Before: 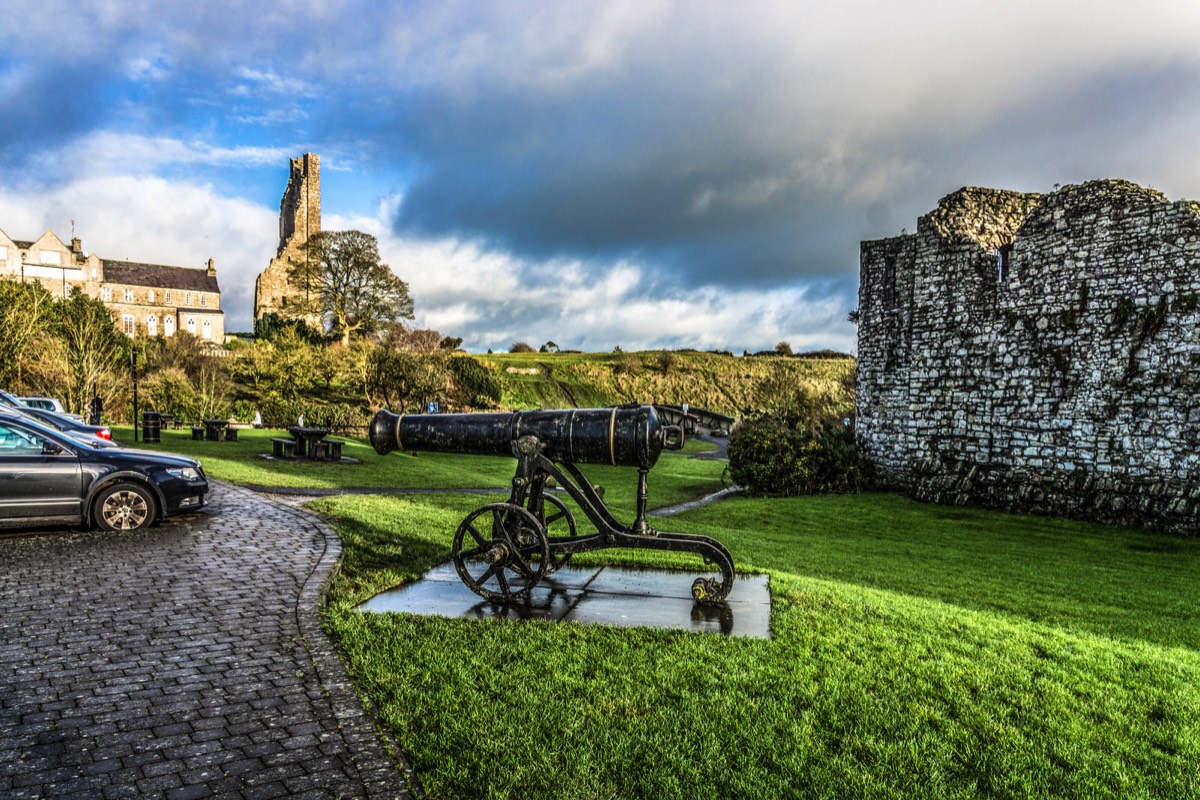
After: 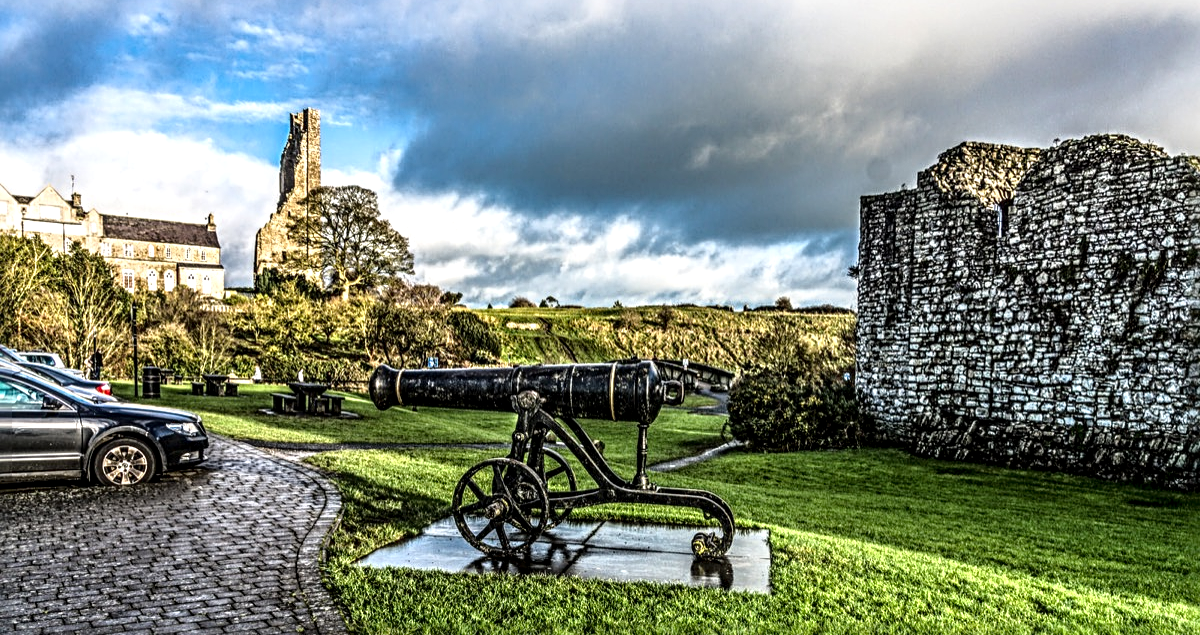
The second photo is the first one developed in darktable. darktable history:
local contrast: detail 130%
sharpen: radius 4.883
crop and rotate: top 5.667%, bottom 14.937%
exposure: exposure 0.207 EV, compensate highlight preservation false
tone curve: curves: ch0 [(0, 0) (0.224, 0.12) (0.375, 0.296) (0.528, 0.472) (0.681, 0.634) (0.8, 0.766) (0.873, 0.877) (1, 1)], preserve colors basic power
